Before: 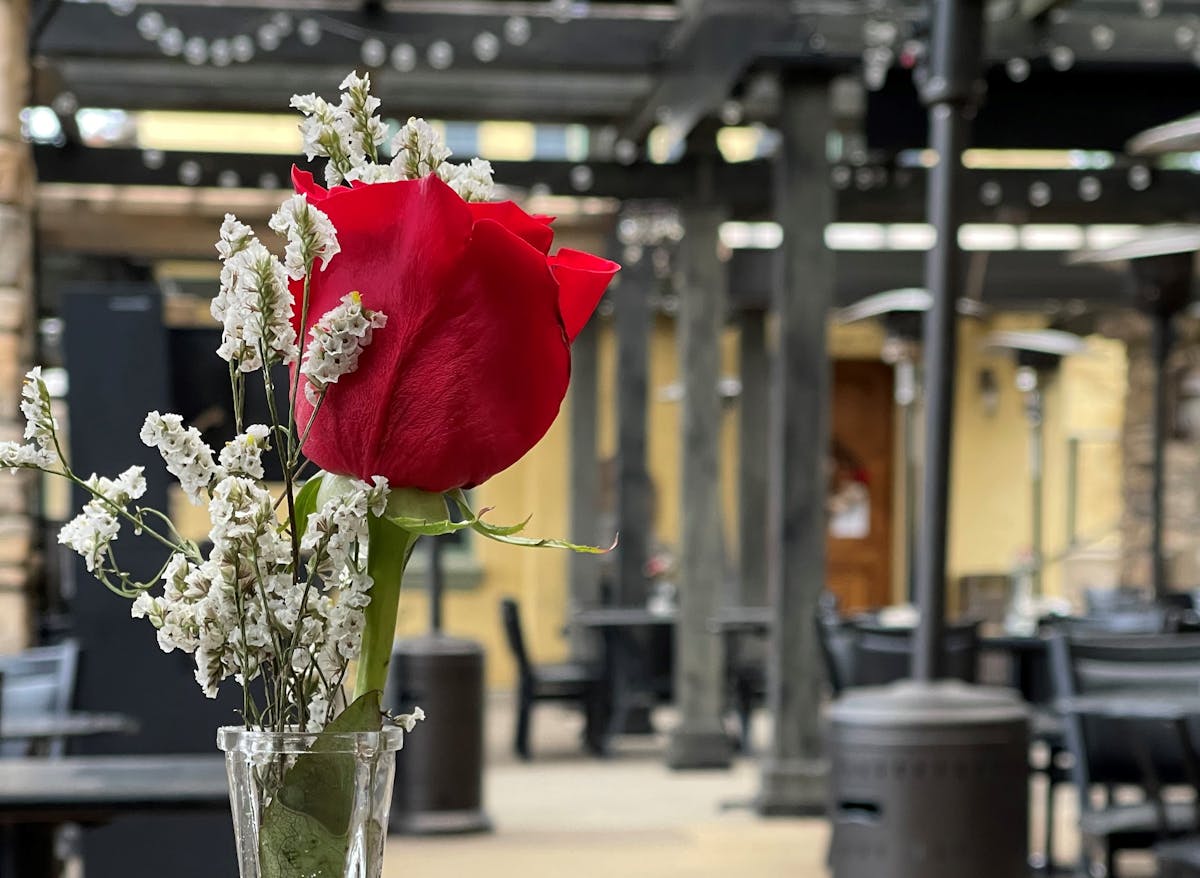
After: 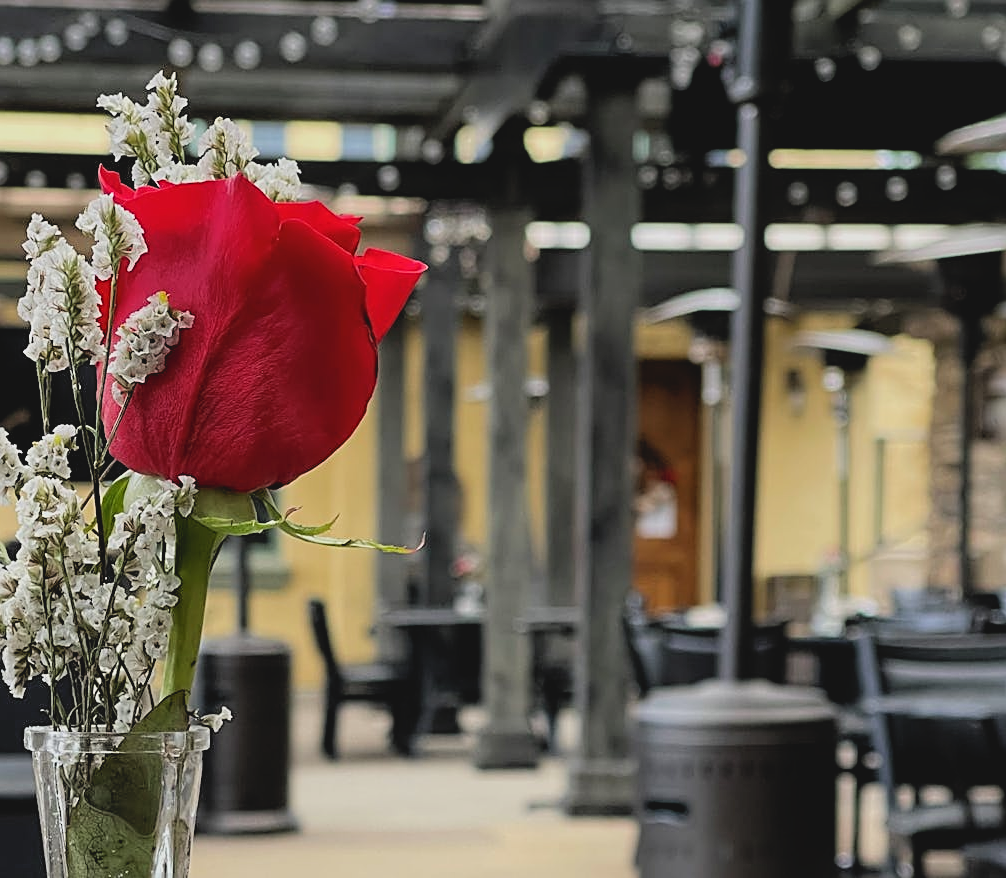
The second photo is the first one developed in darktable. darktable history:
contrast brightness saturation: contrast -0.122
crop: left 16.104%
tone equalizer: edges refinement/feathering 500, mask exposure compensation -1.57 EV, preserve details no
filmic rgb: black relative exposure -11.85 EV, white relative exposure 5.41 EV, threshold 2.95 EV, hardness 4.49, latitude 49.26%, contrast 1.143, add noise in highlights 0.001, color science v3 (2019), use custom middle-gray values true, contrast in highlights soft, enable highlight reconstruction true
sharpen: on, module defaults
